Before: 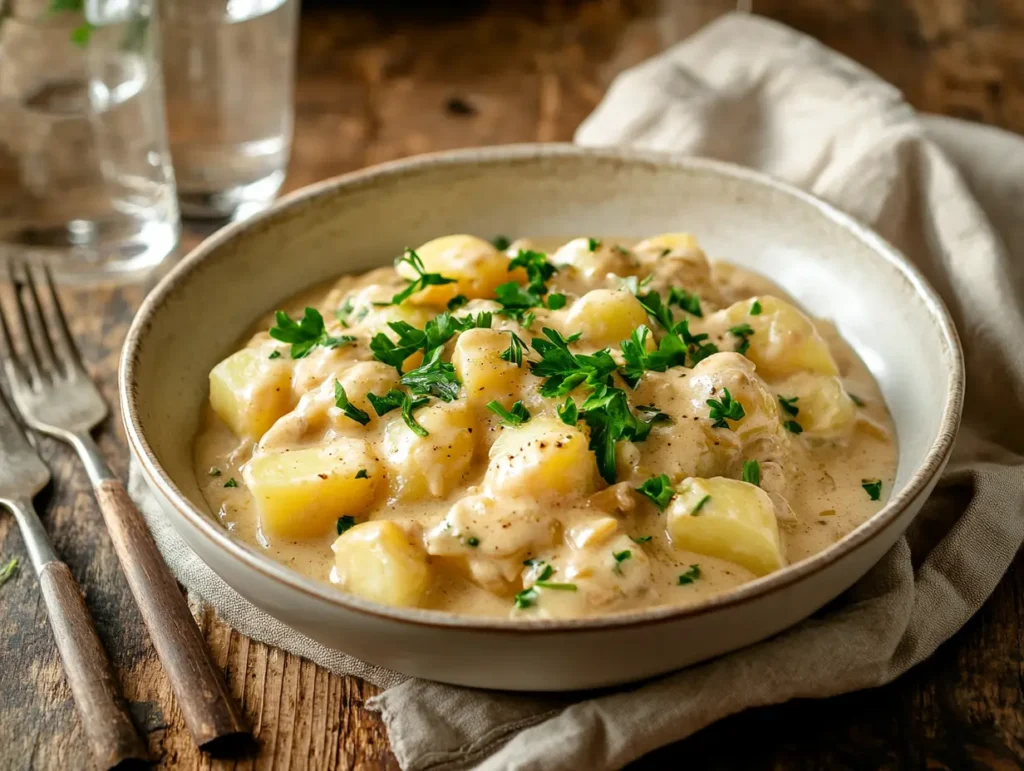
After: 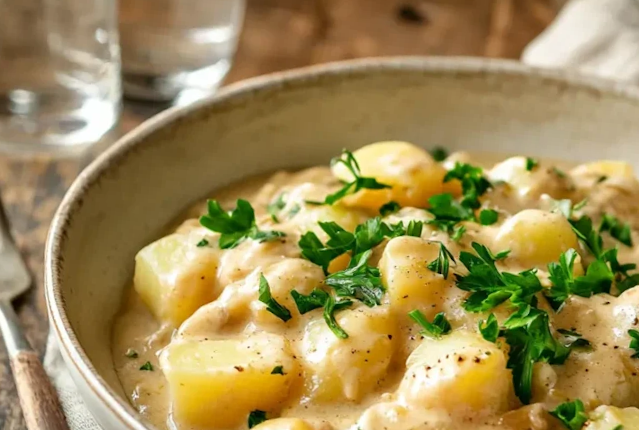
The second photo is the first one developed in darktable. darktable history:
crop and rotate: angle -5.56°, left 2.215%, top 6.832%, right 27.562%, bottom 30.363%
